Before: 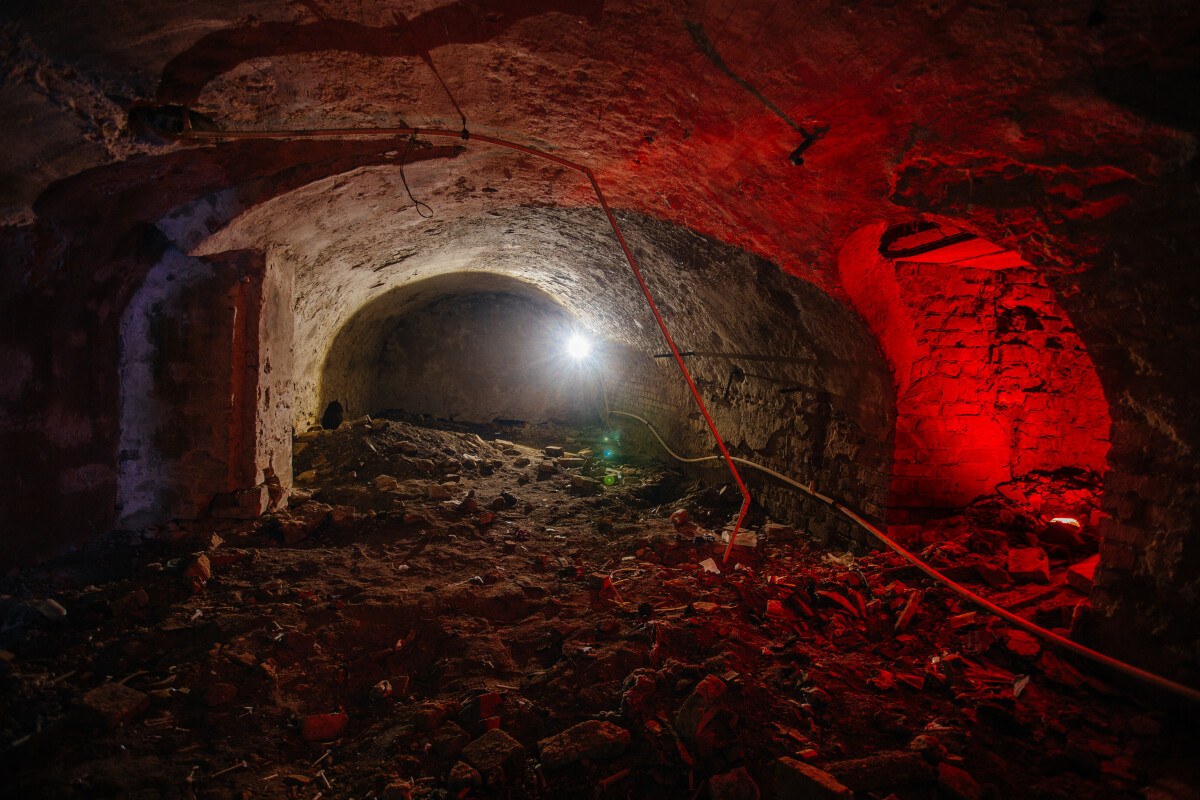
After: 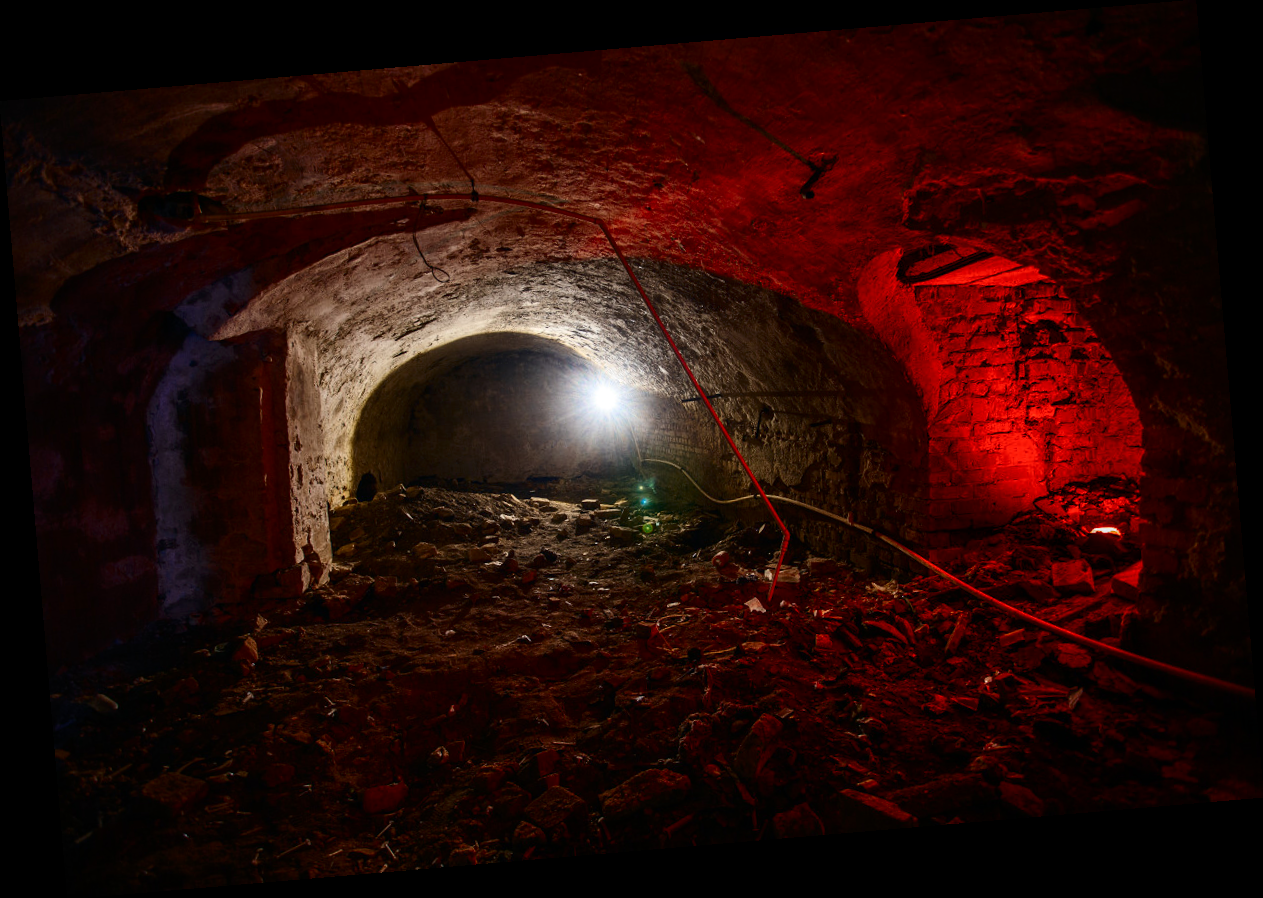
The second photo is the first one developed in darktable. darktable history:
contrast brightness saturation: contrast 0.28
contrast equalizer: octaves 7, y [[0.6 ×6], [0.55 ×6], [0 ×6], [0 ×6], [0 ×6]], mix 0.15
rotate and perspective: rotation -4.86°, automatic cropping off
